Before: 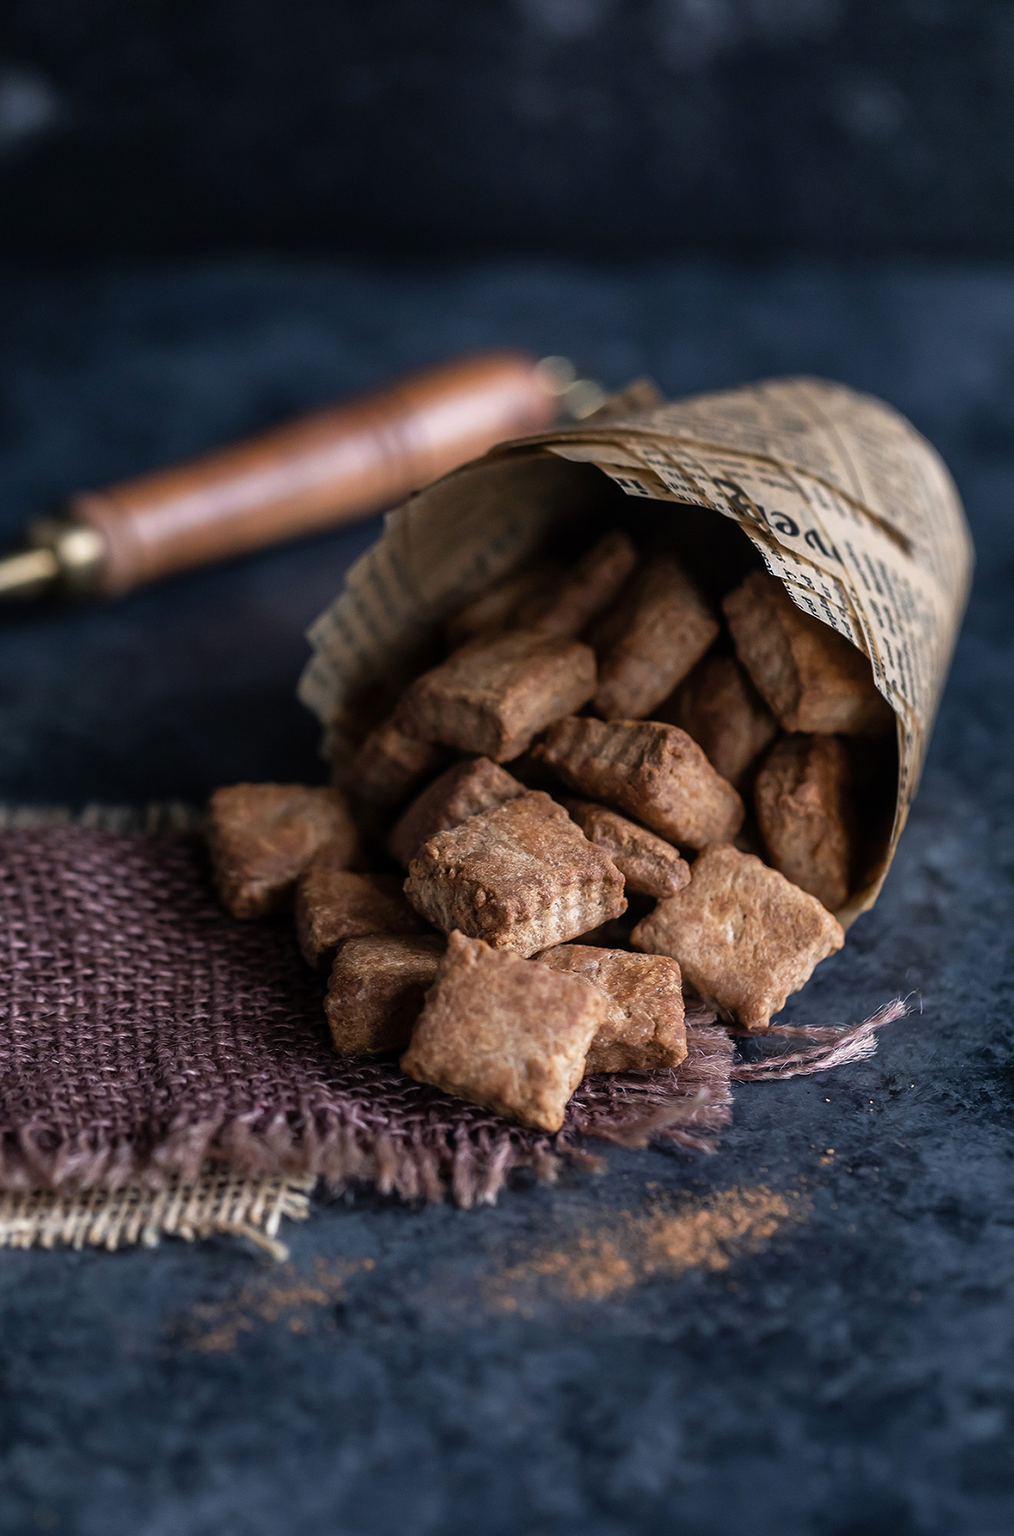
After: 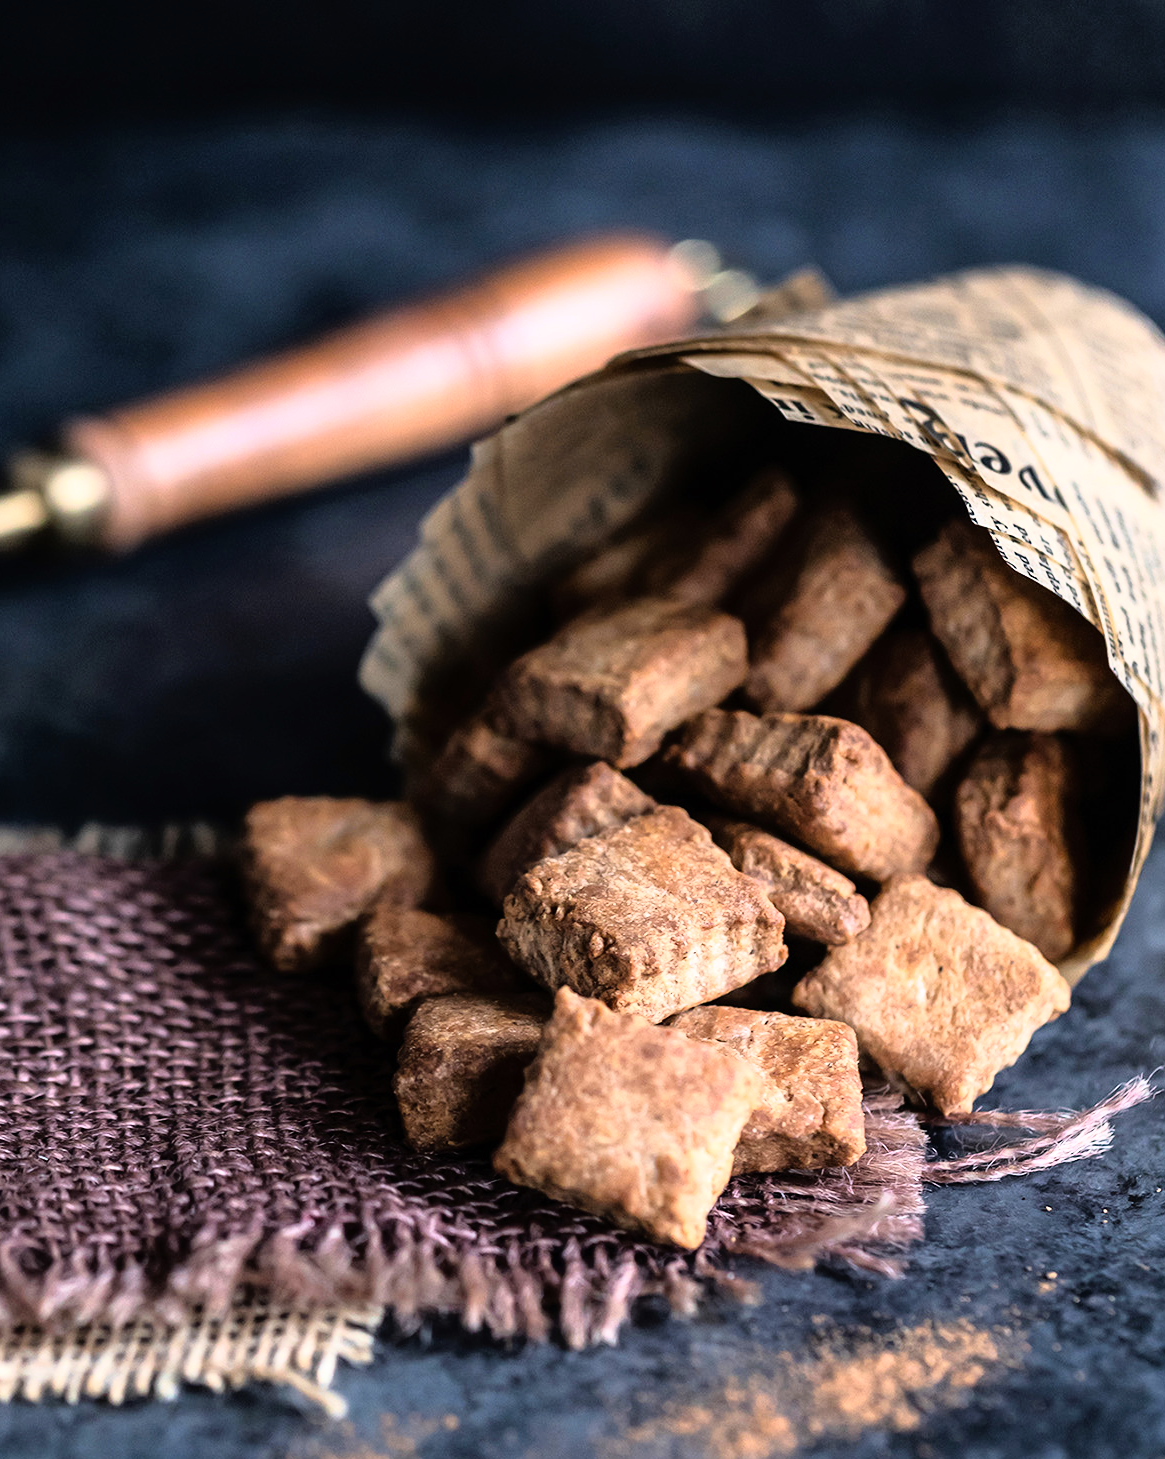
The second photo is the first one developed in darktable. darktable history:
crop and rotate: left 2.322%, top 11.238%, right 9.393%, bottom 15.764%
base curve: curves: ch0 [(0, 0) (0.012, 0.01) (0.073, 0.168) (0.31, 0.711) (0.645, 0.957) (1, 1)]
